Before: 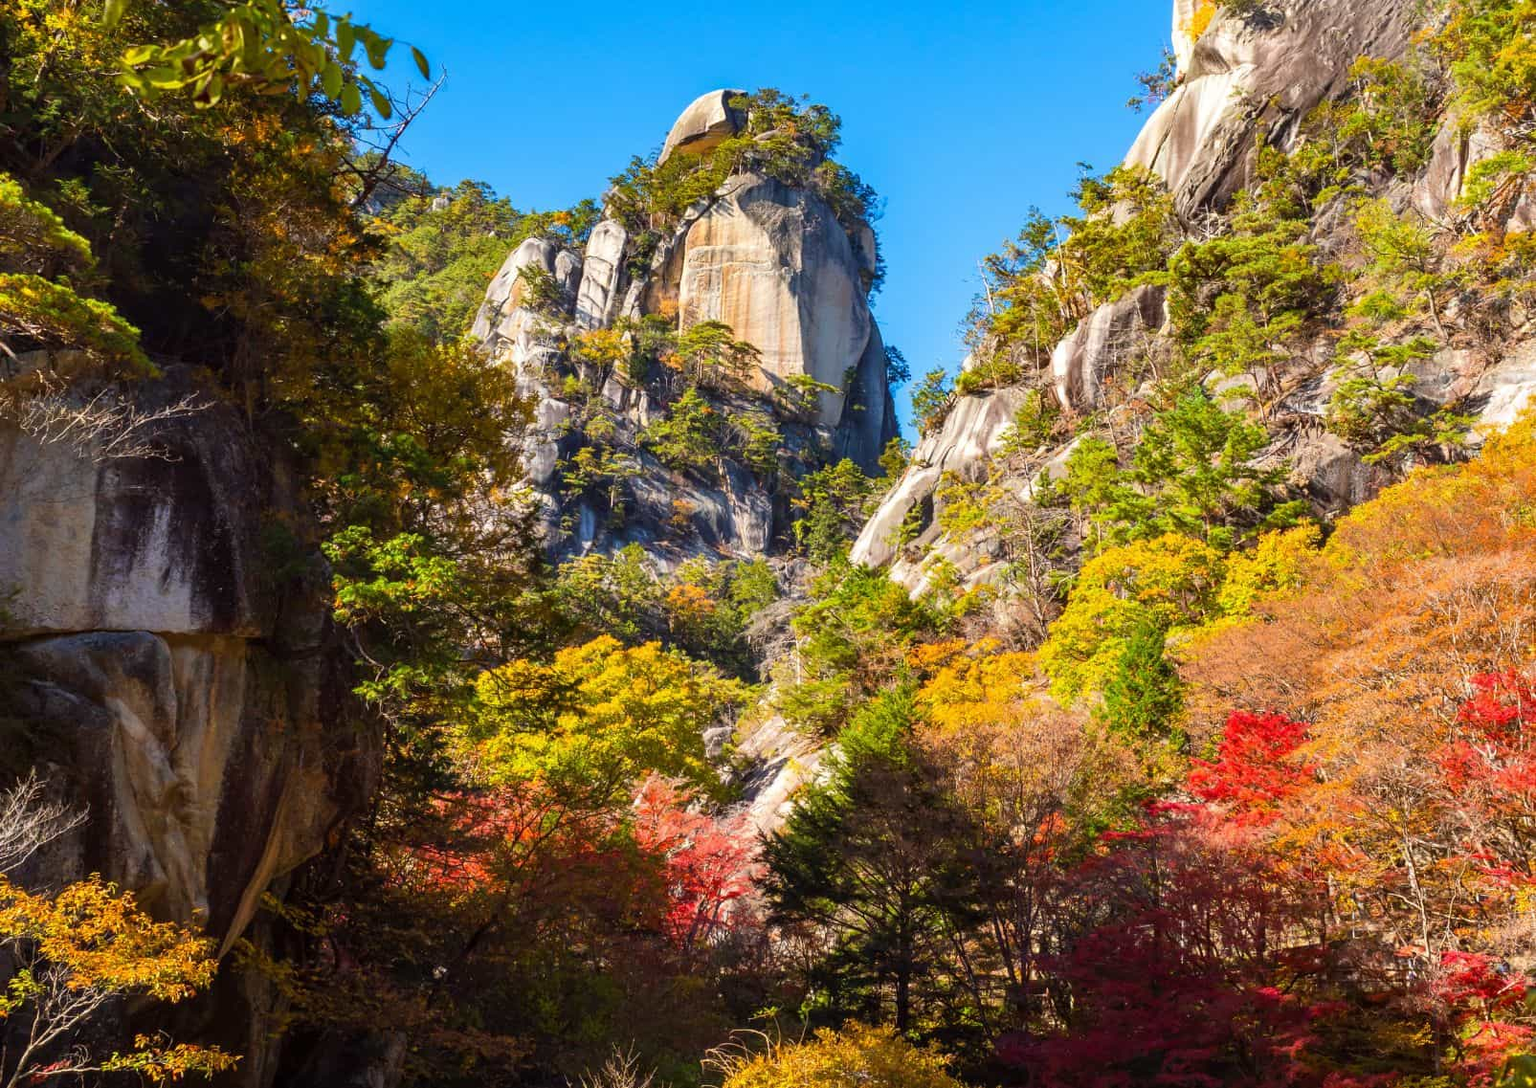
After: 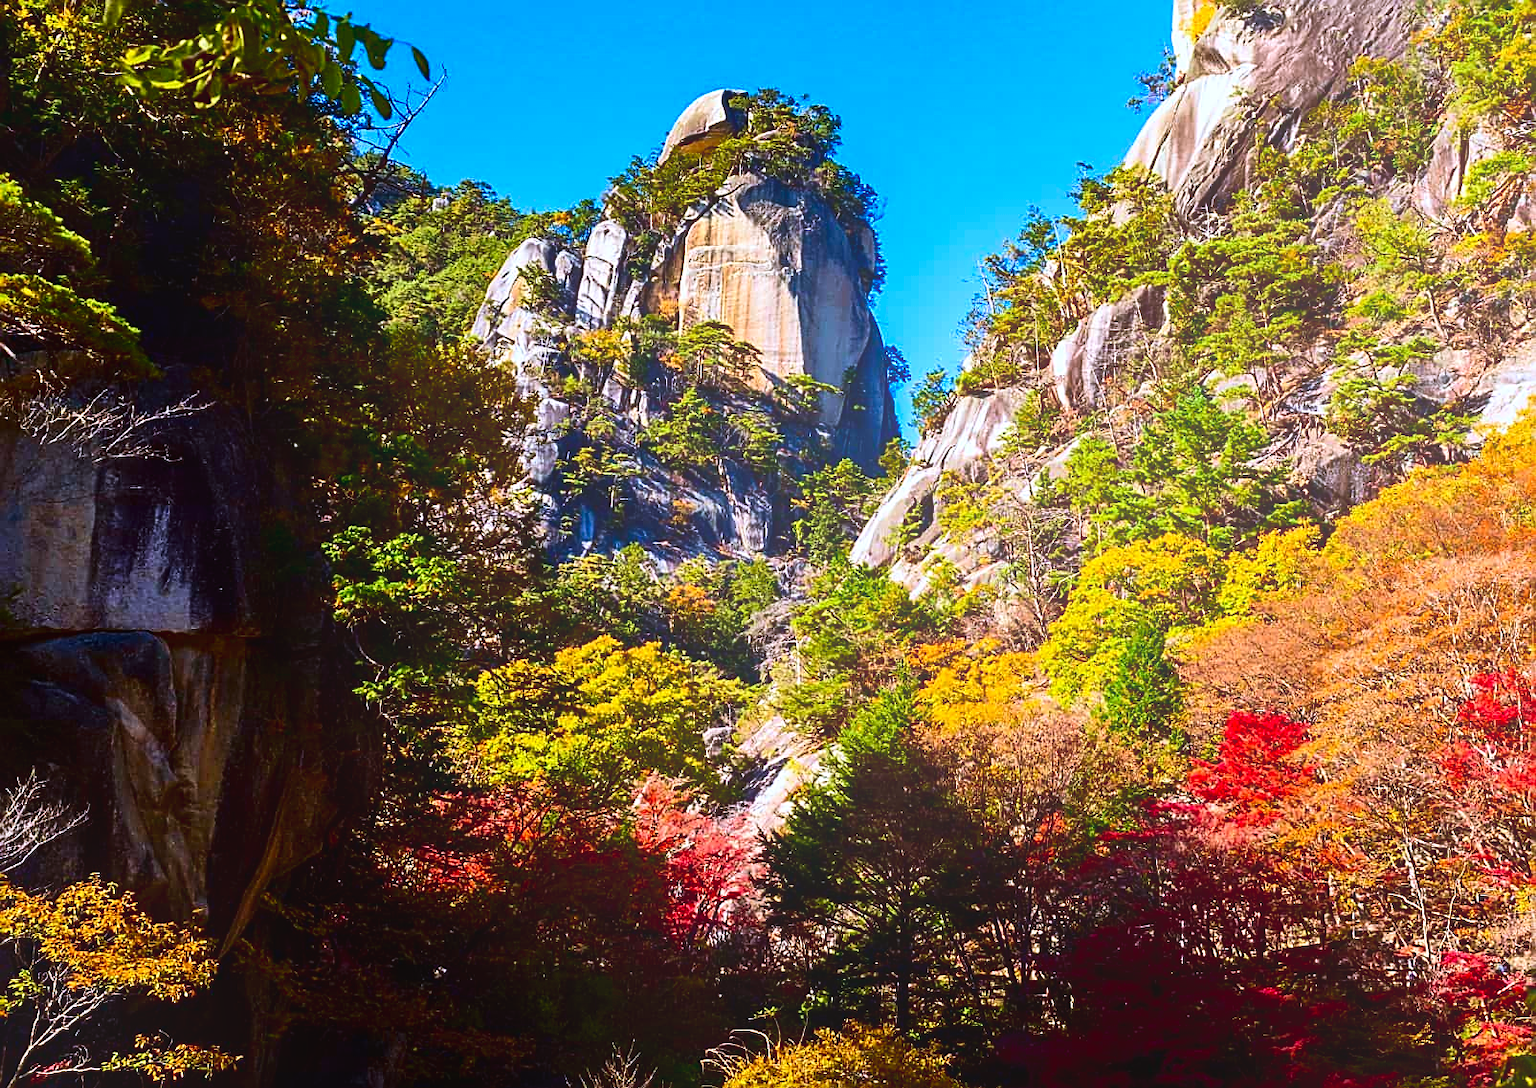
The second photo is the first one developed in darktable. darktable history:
color calibration: illuminant as shot in camera, x 0.37, y 0.382, temperature 4313.32 K
contrast brightness saturation: contrast 0.22, brightness -0.19, saturation 0.24
sharpen: amount 0.901
velvia: on, module defaults
bloom: size 38%, threshold 95%, strength 30%
